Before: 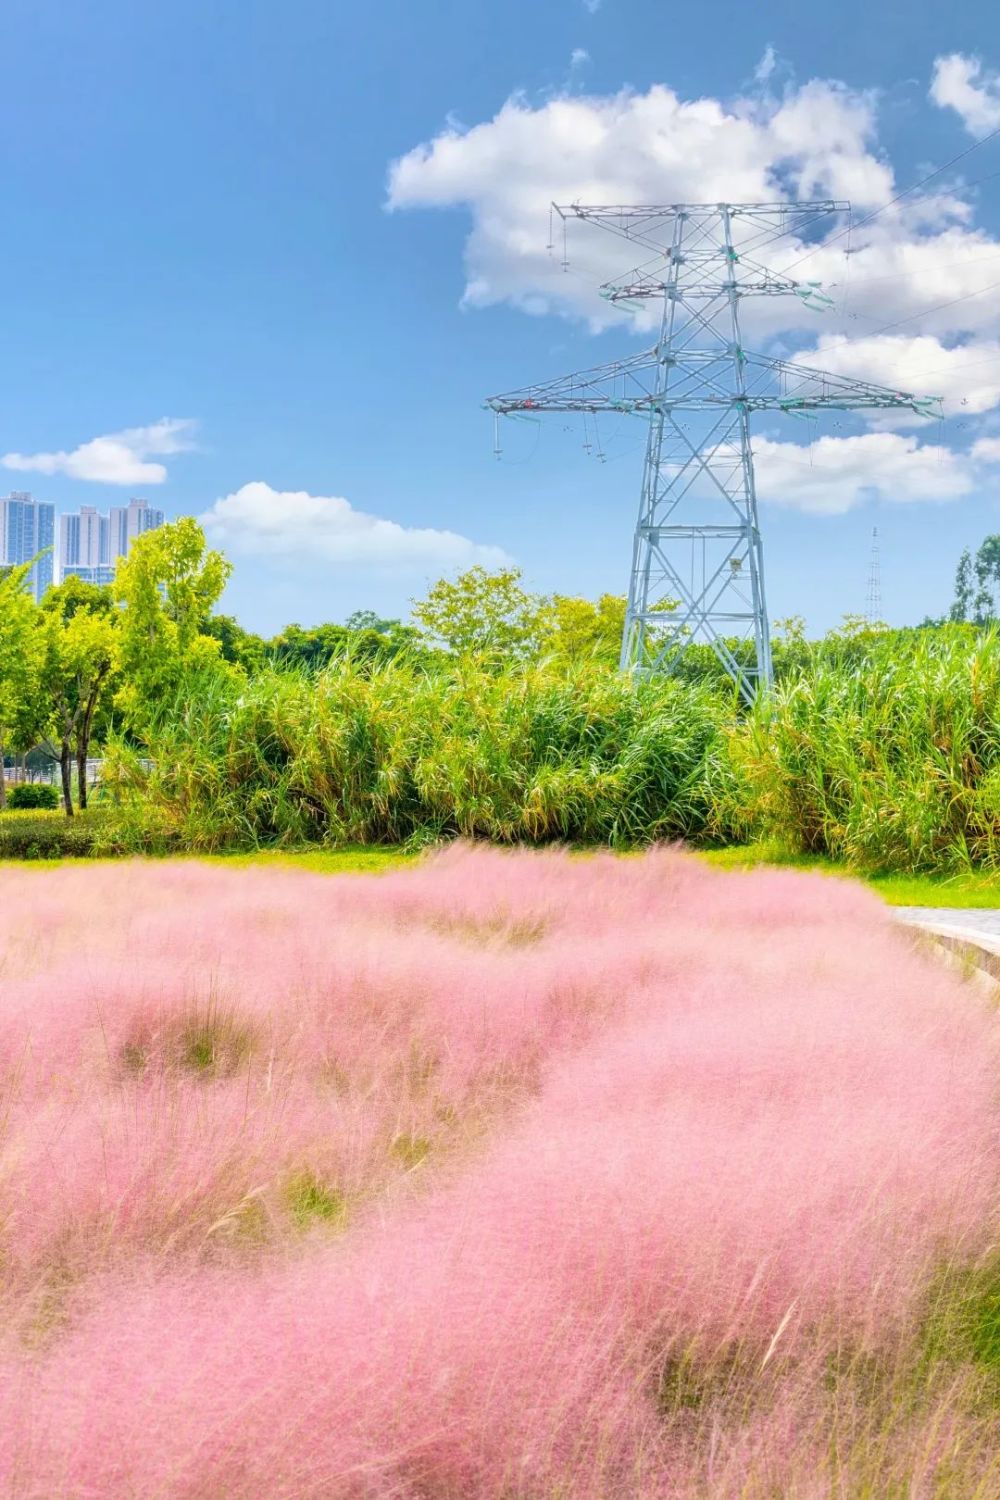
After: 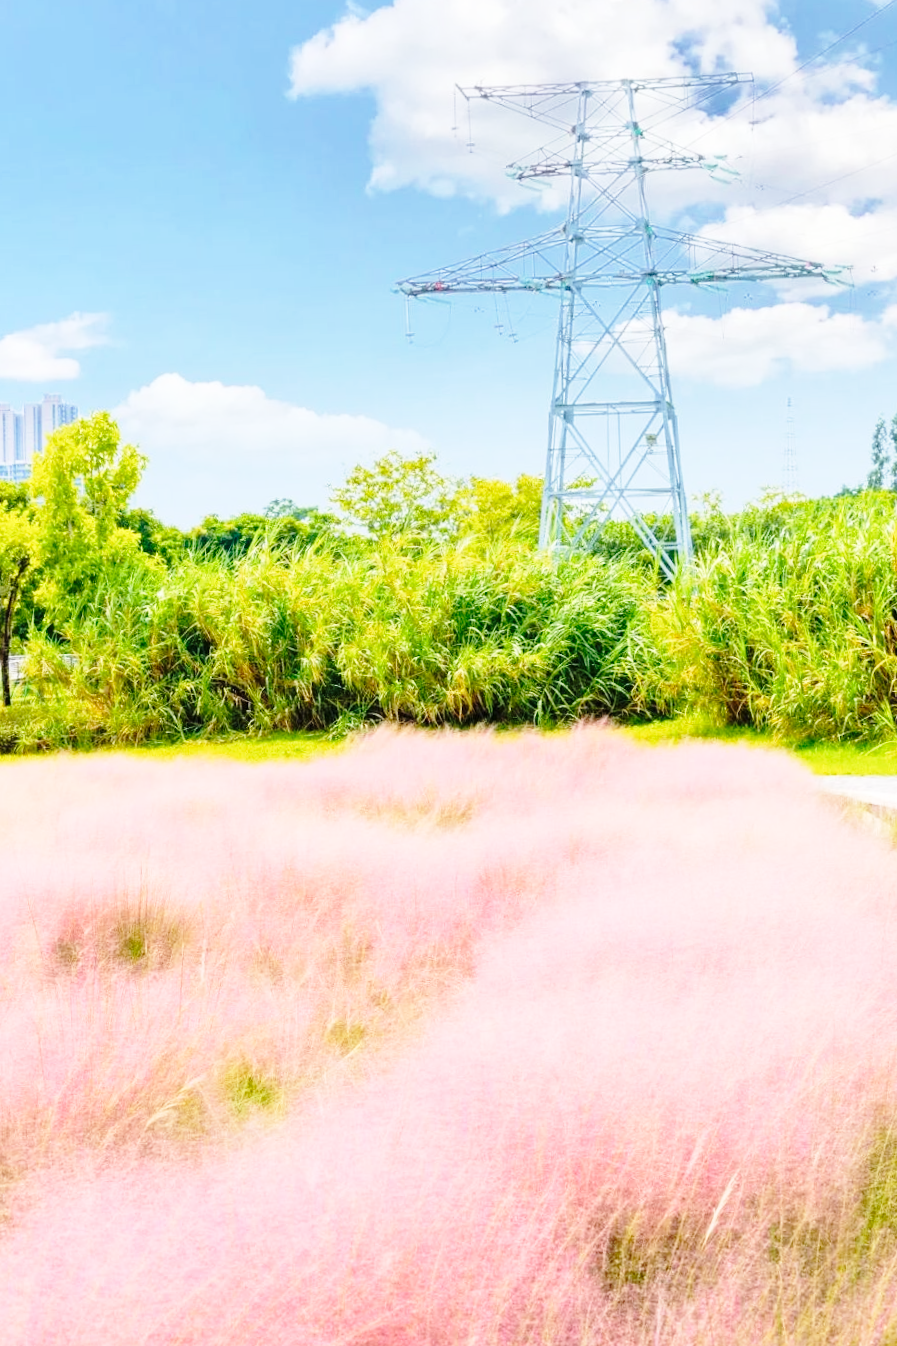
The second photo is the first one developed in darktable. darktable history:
crop and rotate: angle 1.96°, left 5.673%, top 5.673%
base curve: curves: ch0 [(0, 0) (0.028, 0.03) (0.121, 0.232) (0.46, 0.748) (0.859, 0.968) (1, 1)], preserve colors none
